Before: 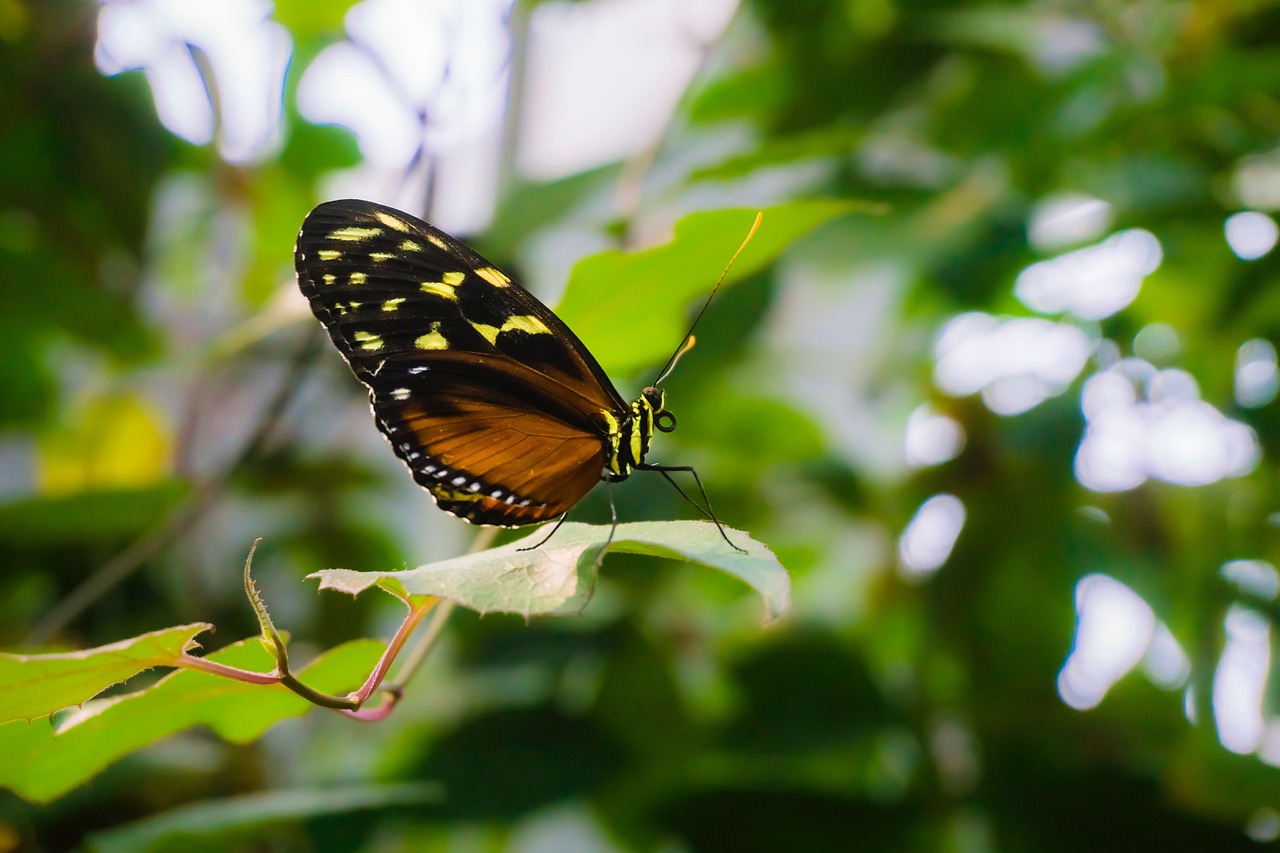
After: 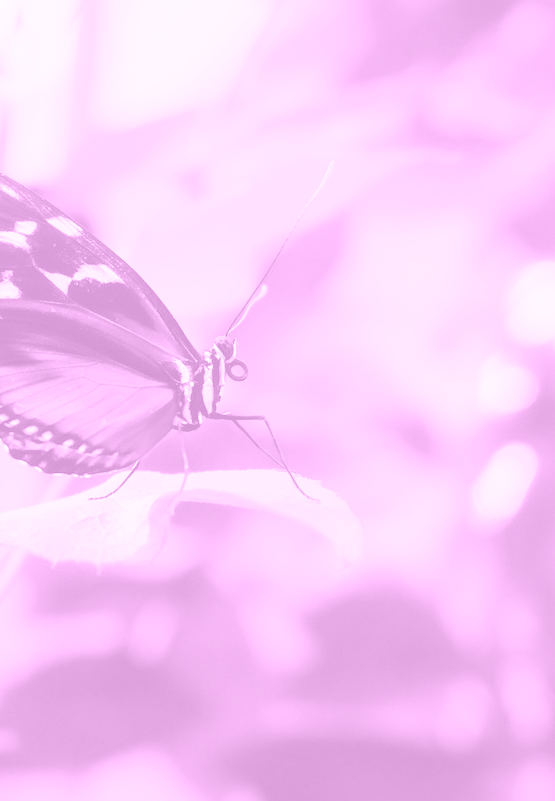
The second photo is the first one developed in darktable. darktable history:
crop: left 33.452%, top 6.025%, right 23.155%
base curve: curves: ch0 [(0, 0) (0.158, 0.273) (0.879, 0.895) (1, 1)], preserve colors none
exposure: black level correction 0, exposure 1.1 EV, compensate highlight preservation false
colorize: hue 331.2°, saturation 69%, source mix 30.28%, lightness 69.02%, version 1
